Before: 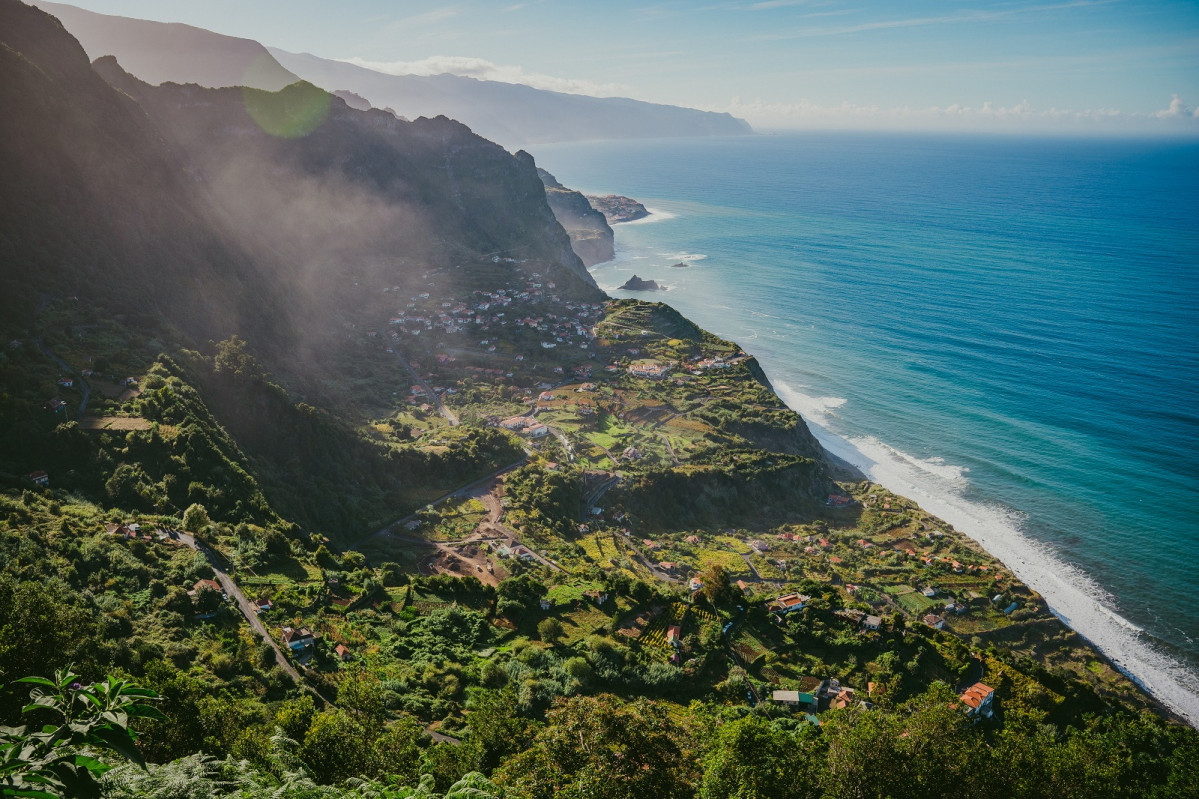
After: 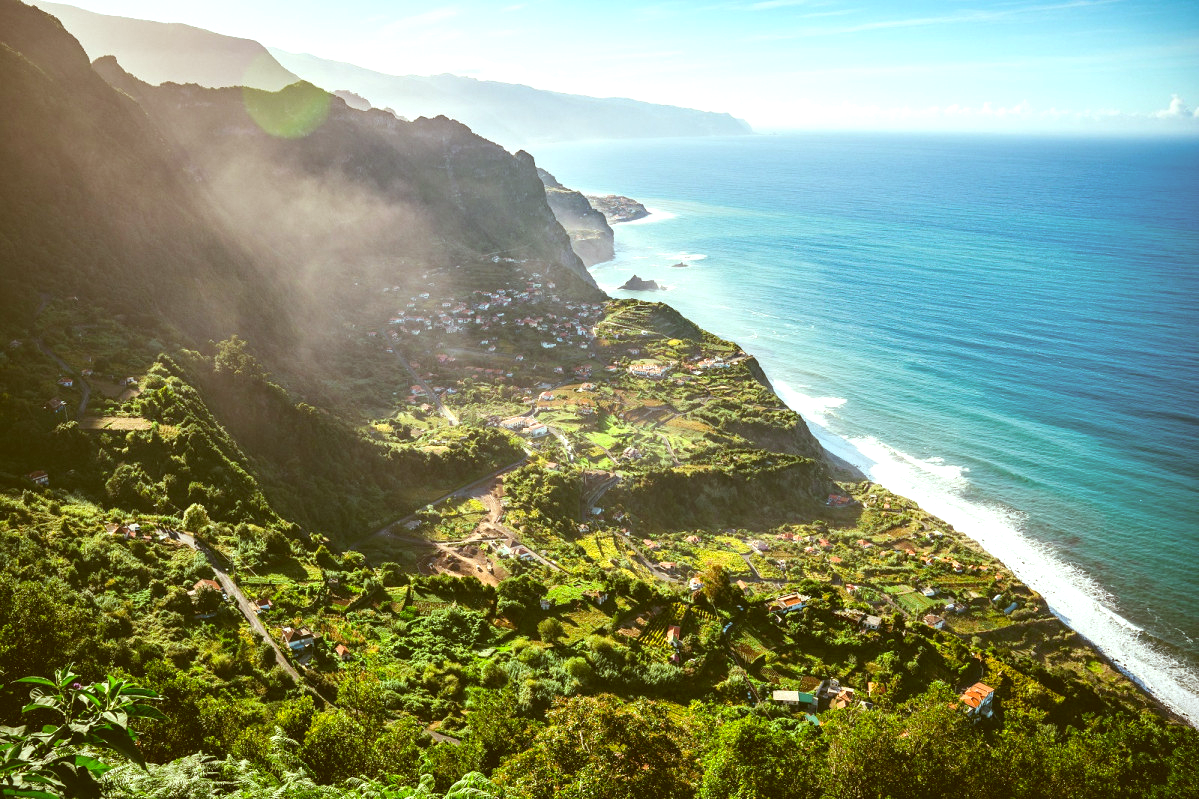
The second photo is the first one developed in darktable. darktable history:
color correction: highlights a* -5.3, highlights b* 9.8, shadows a* 9.8, shadows b* 24.26
white balance: red 0.967, blue 1.049
exposure: exposure 1.15 EV, compensate highlight preservation false
